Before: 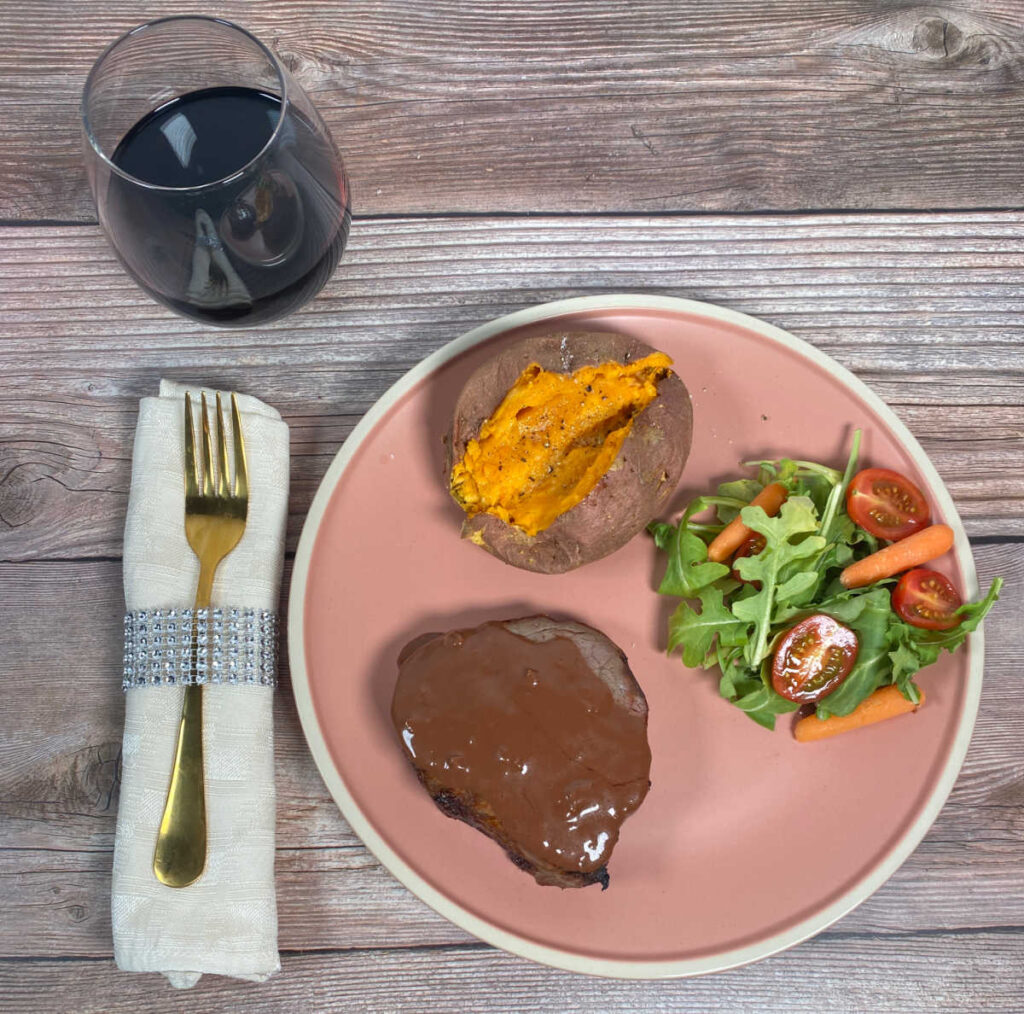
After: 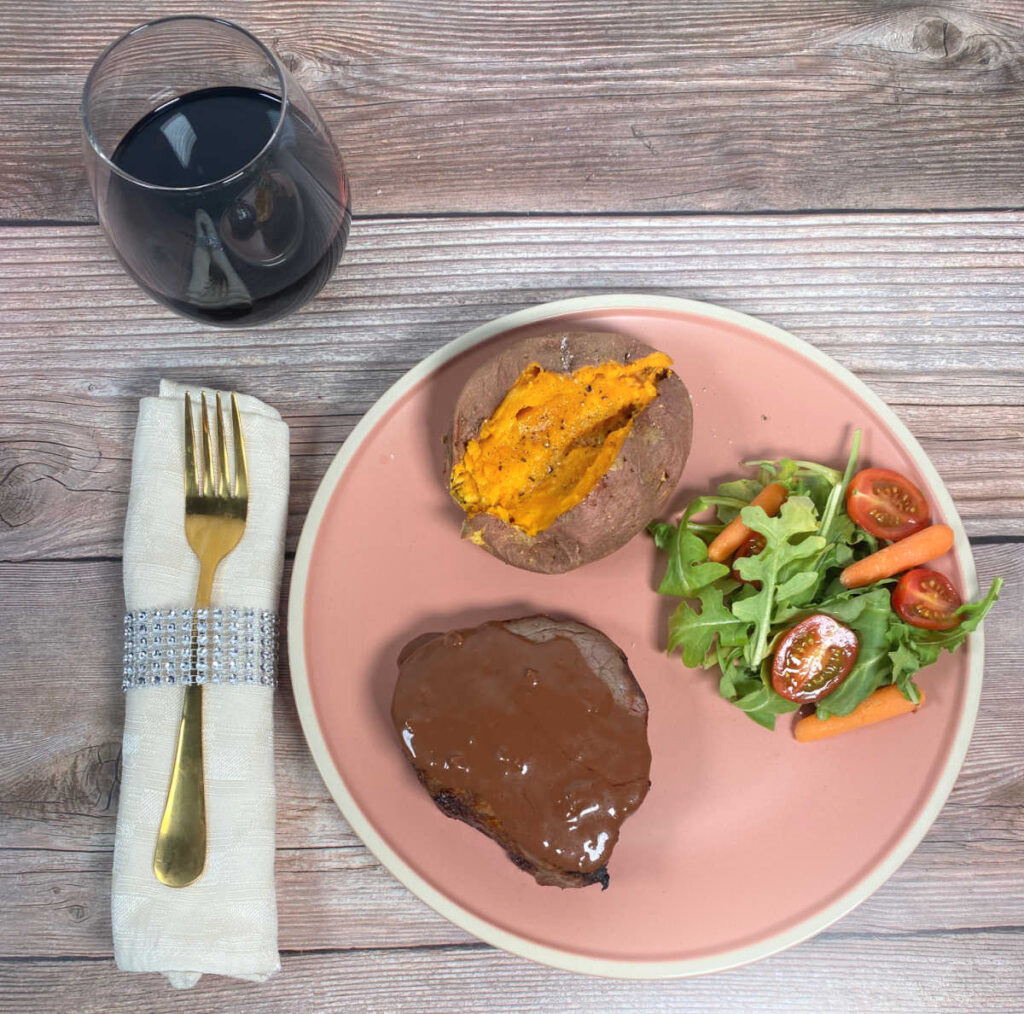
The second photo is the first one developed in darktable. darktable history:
shadows and highlights: shadows -89.94, highlights 91.78, soften with gaussian
